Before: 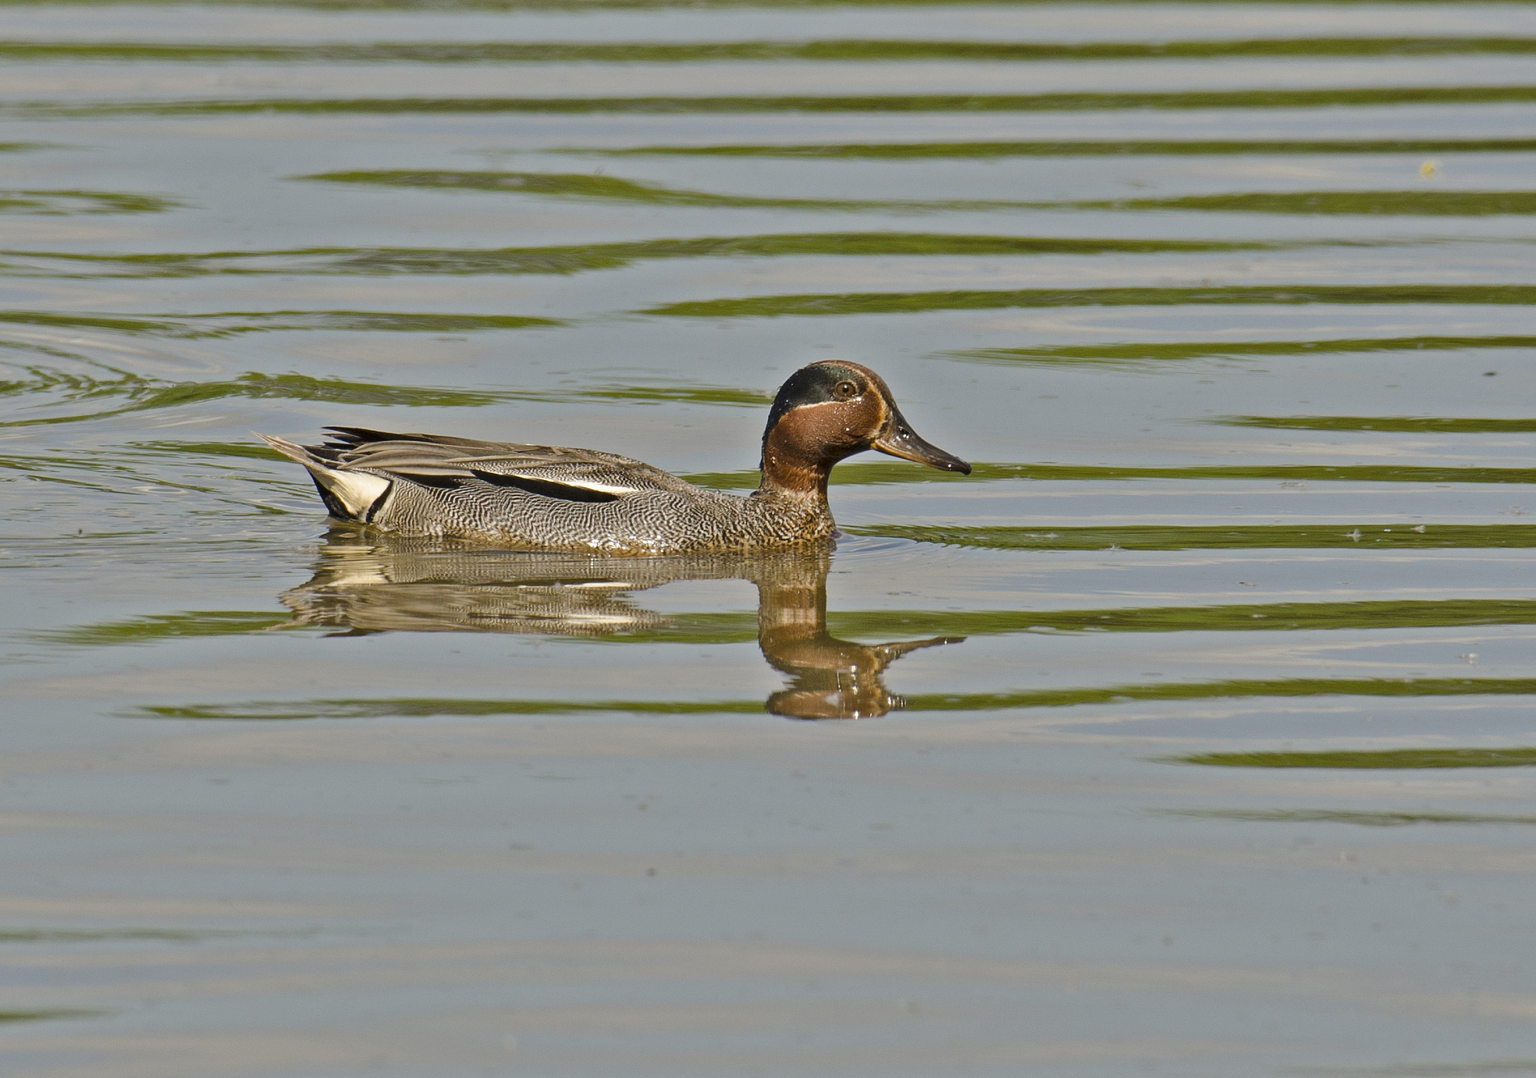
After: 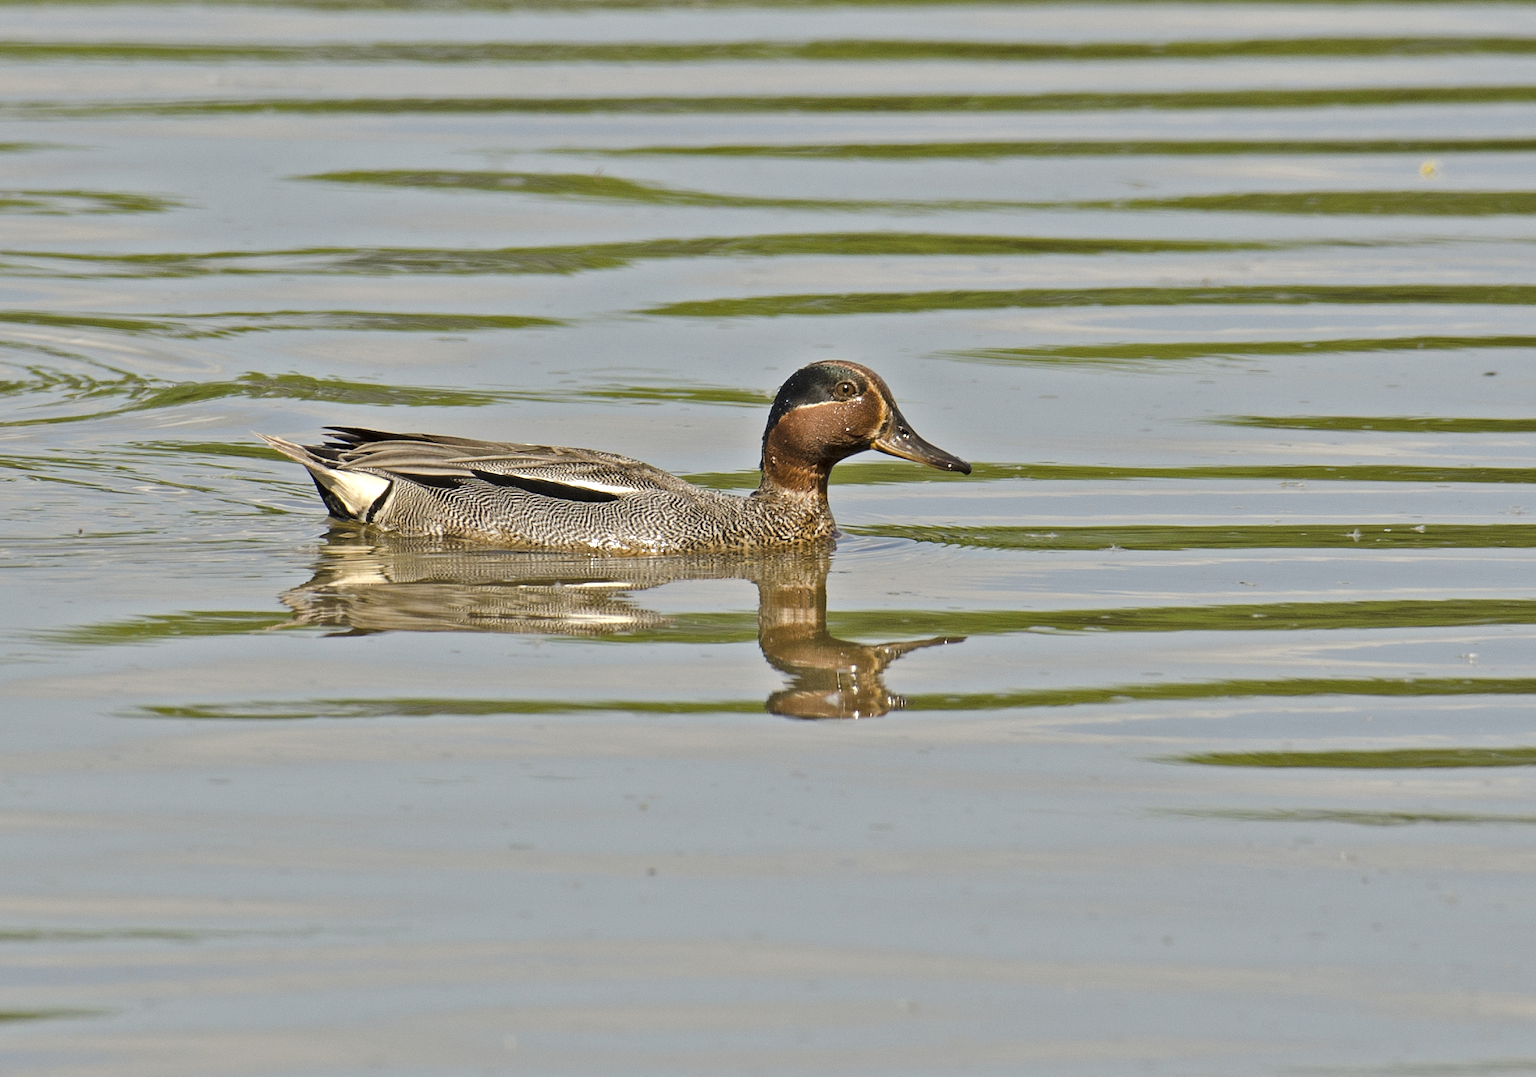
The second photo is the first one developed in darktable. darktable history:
tone equalizer: -8 EV -0.407 EV, -7 EV -0.401 EV, -6 EV -0.294 EV, -5 EV -0.224 EV, -3 EV 0.204 EV, -2 EV 0.304 EV, -1 EV 0.37 EV, +0 EV 0.427 EV
contrast brightness saturation: saturation -0.094
